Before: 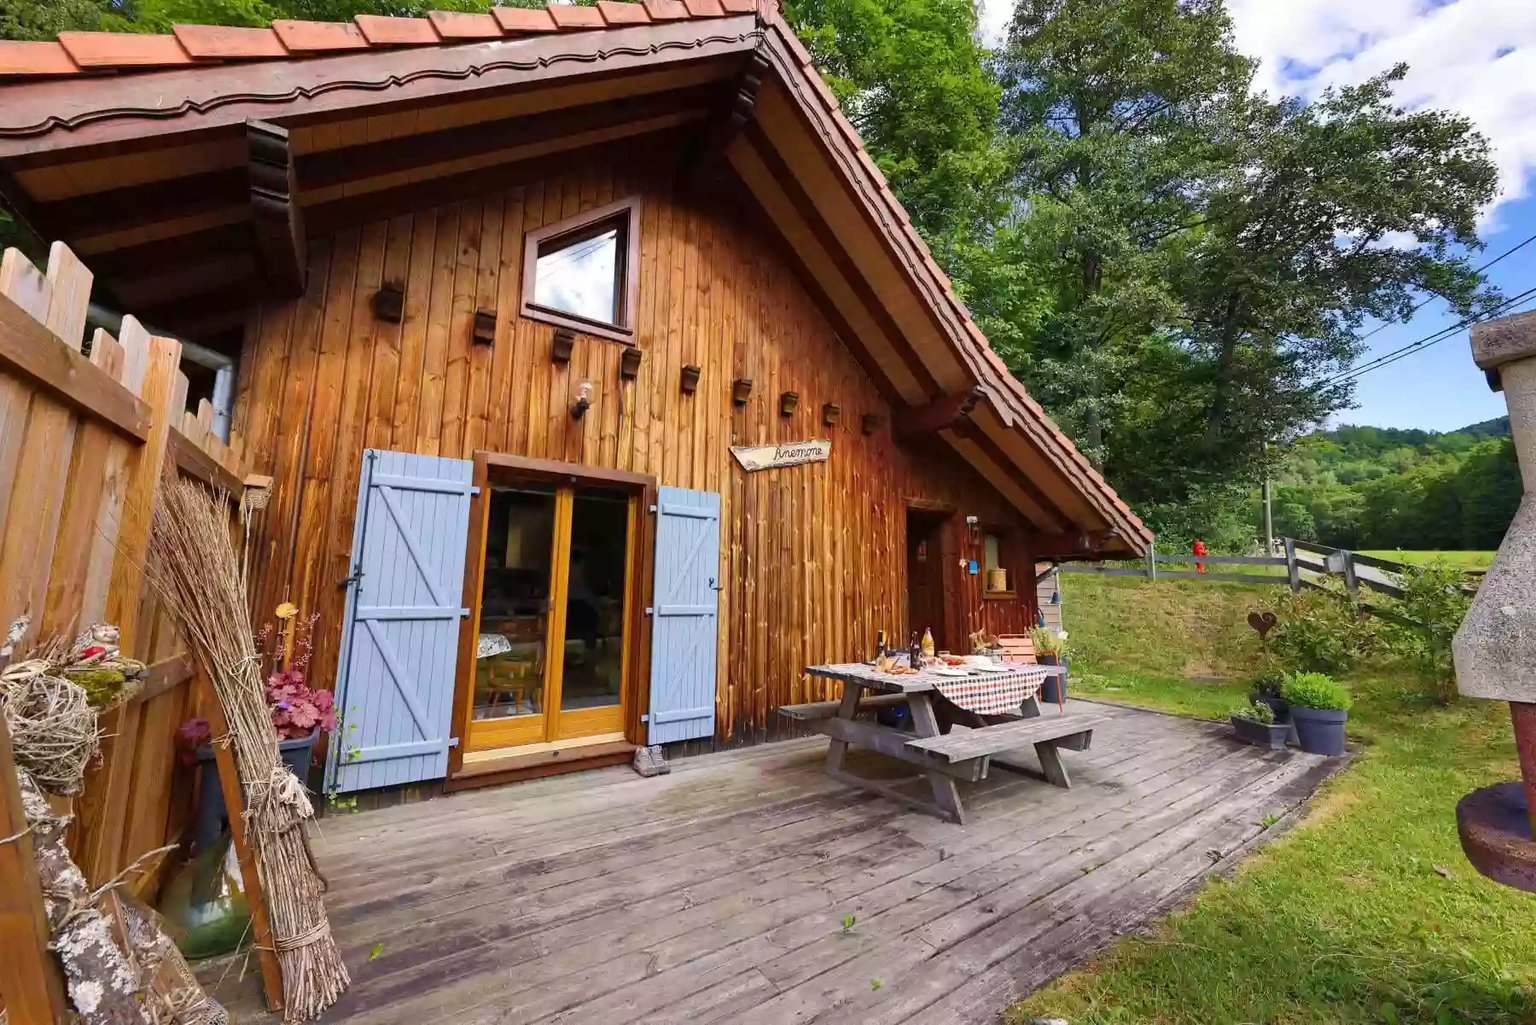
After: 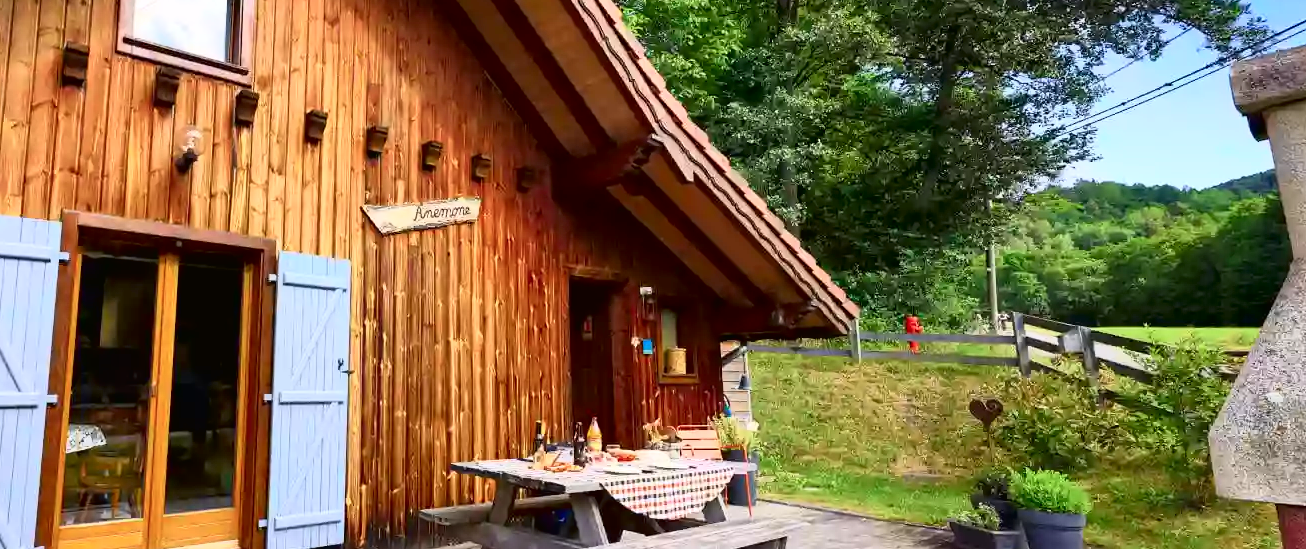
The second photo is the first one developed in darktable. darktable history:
crop and rotate: left 27.443%, top 26.594%, bottom 27.631%
tone curve: curves: ch0 [(0, 0.013) (0.054, 0.018) (0.205, 0.191) (0.289, 0.292) (0.39, 0.424) (0.493, 0.551) (0.647, 0.752) (0.778, 0.895) (1, 0.998)]; ch1 [(0, 0) (0.385, 0.343) (0.439, 0.415) (0.494, 0.495) (0.501, 0.501) (0.51, 0.509) (0.54, 0.546) (0.586, 0.606) (0.66, 0.701) (0.783, 0.804) (1, 1)]; ch2 [(0, 0) (0.32, 0.281) (0.403, 0.399) (0.441, 0.428) (0.47, 0.469) (0.498, 0.496) (0.524, 0.538) (0.566, 0.579) (0.633, 0.665) (0.7, 0.711) (1, 1)], color space Lab, independent channels, preserve colors none
